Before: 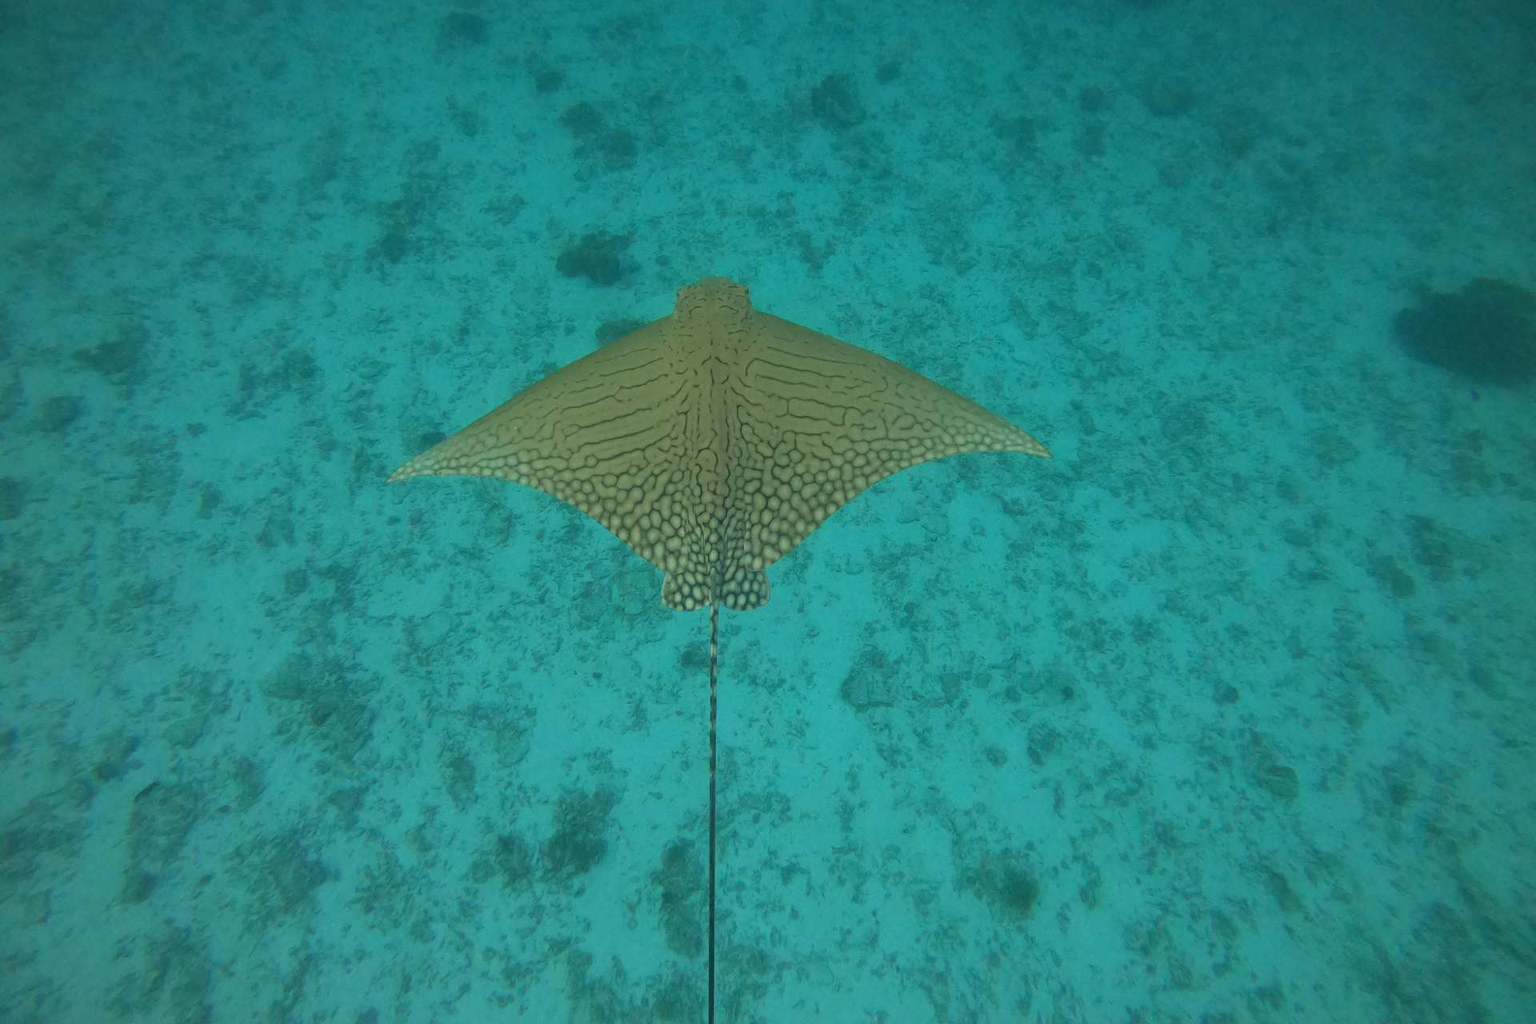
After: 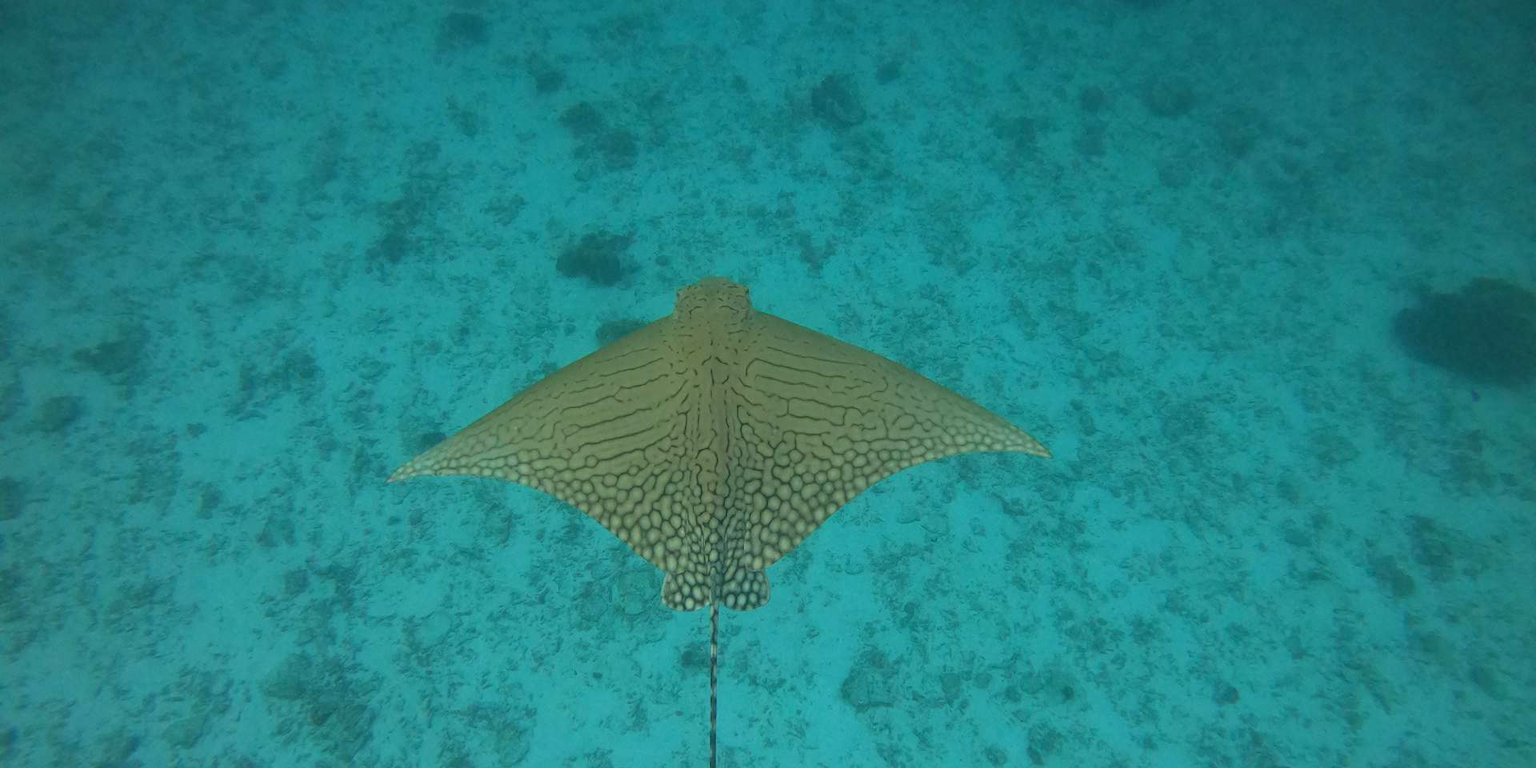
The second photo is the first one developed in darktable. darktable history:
crop: bottom 24.967%
white balance: red 0.976, blue 1.04
